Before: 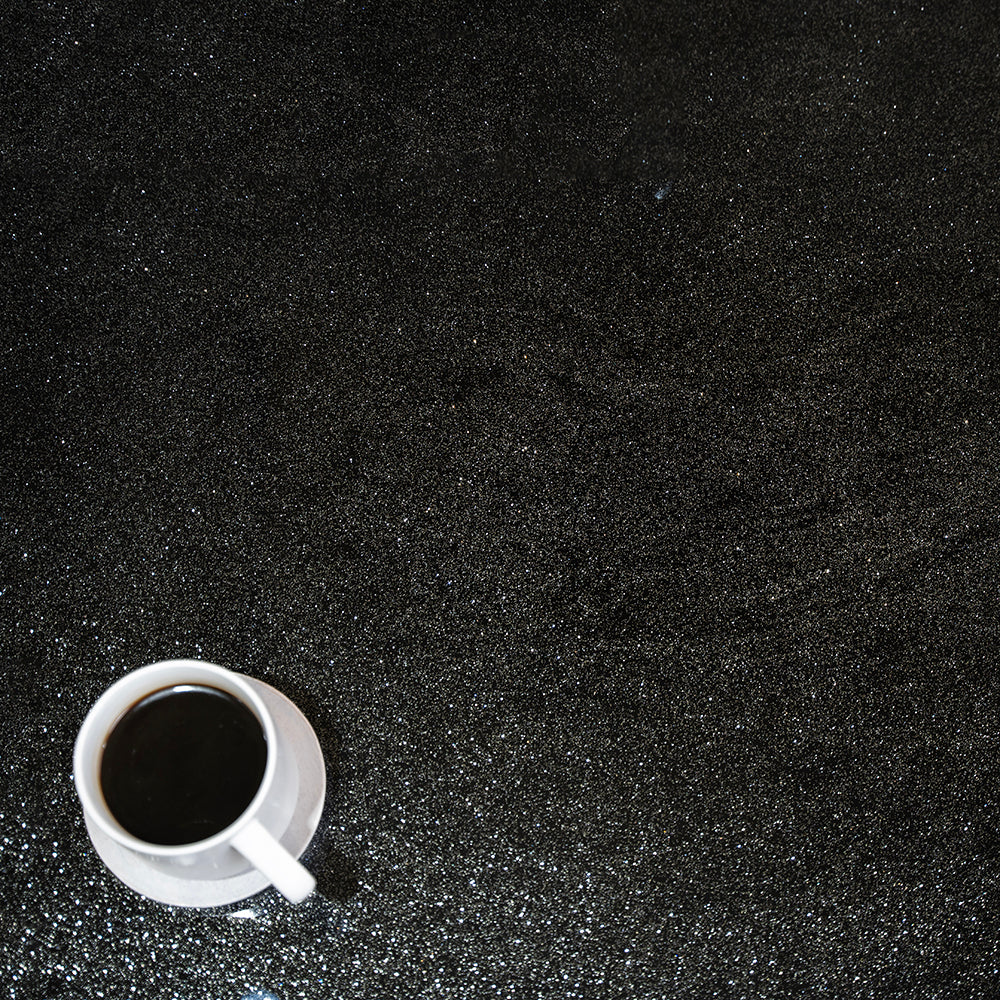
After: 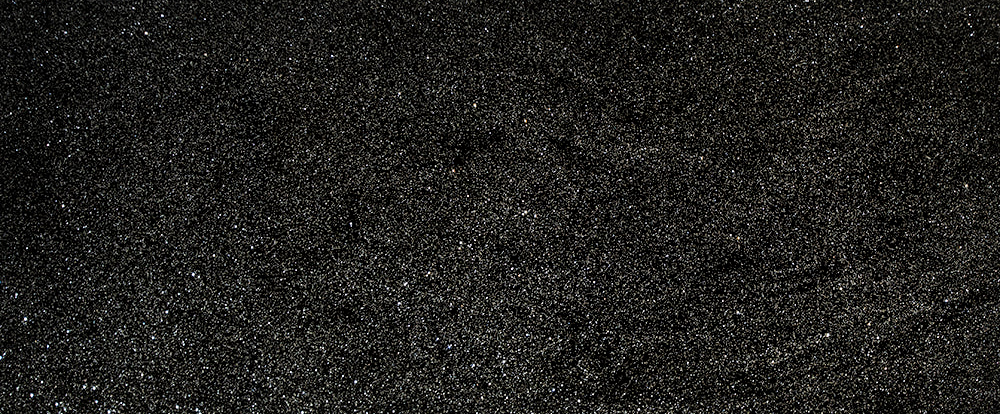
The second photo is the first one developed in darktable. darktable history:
crop and rotate: top 23.601%, bottom 34.922%
color correction: highlights a* -0.283, highlights b* -0.115
local contrast: mode bilateral grid, contrast 25, coarseness 59, detail 151%, midtone range 0.2
tone equalizer: -8 EV -0.42 EV, -7 EV -0.39 EV, -6 EV -0.331 EV, -5 EV -0.205 EV, -3 EV 0.188 EV, -2 EV 0.348 EV, -1 EV 0.378 EV, +0 EV 0.442 EV
